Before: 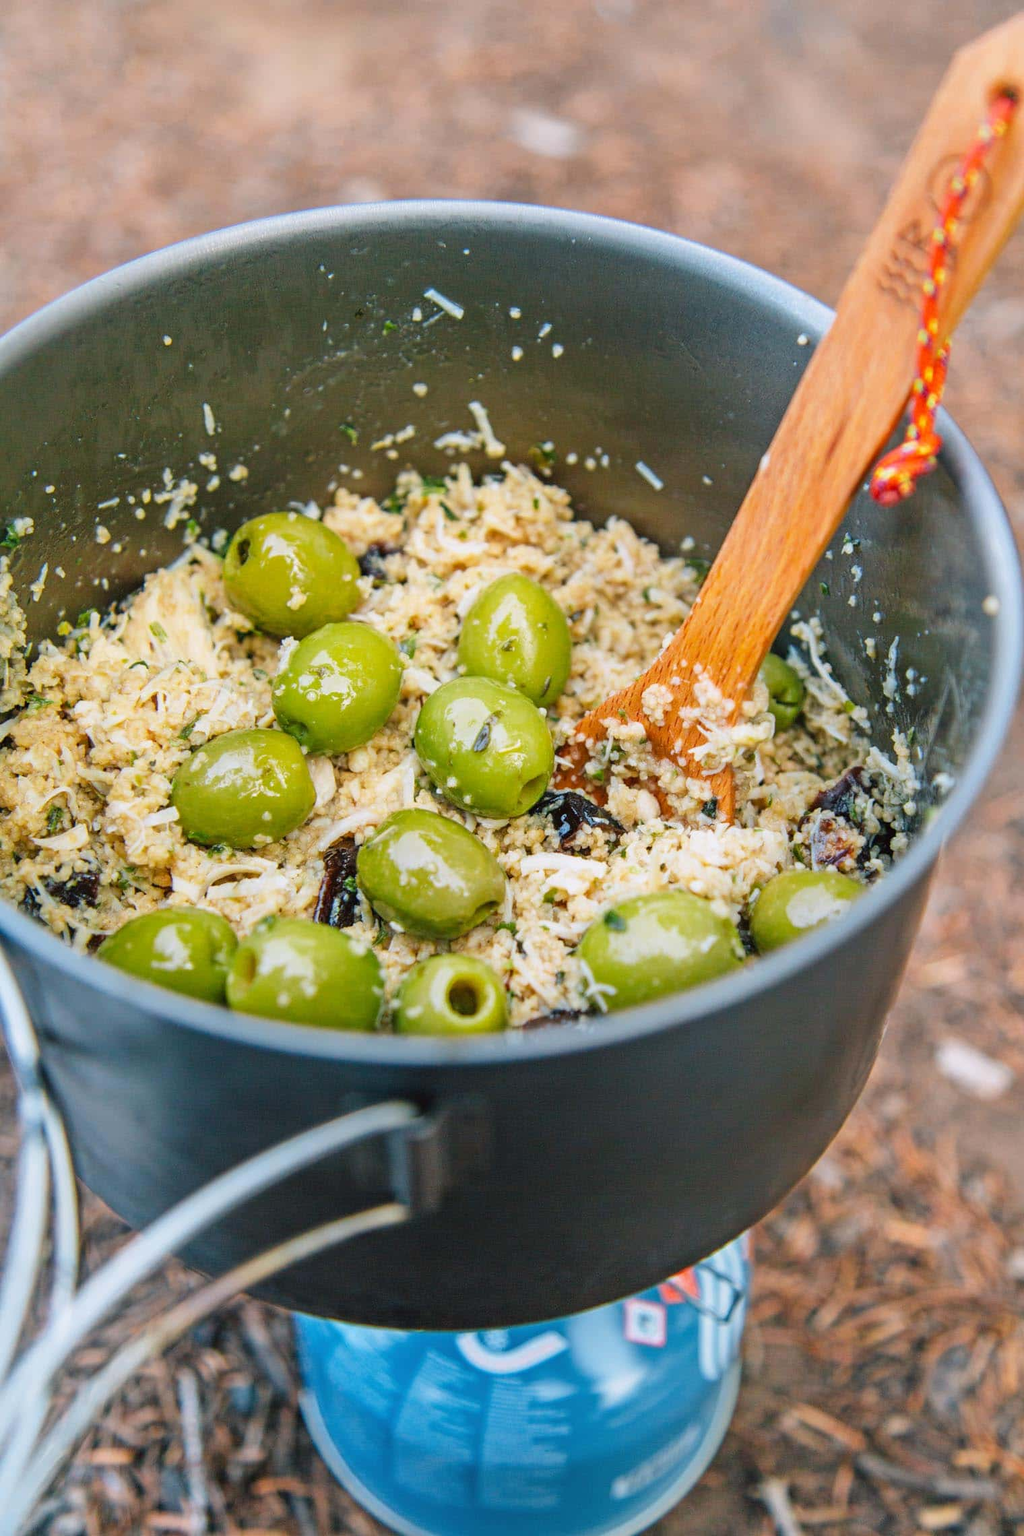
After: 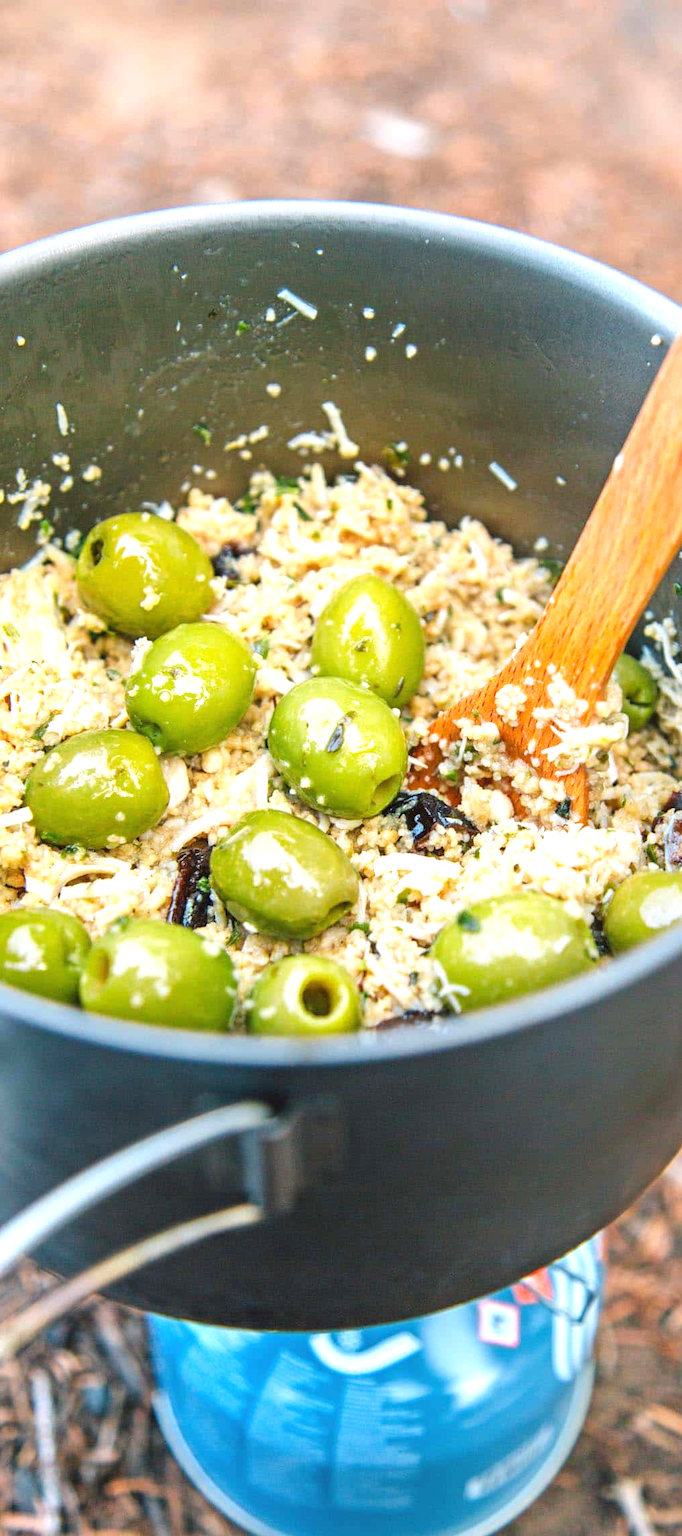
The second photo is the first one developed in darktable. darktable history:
exposure: black level correction 0, exposure 0.693 EV
crop and rotate: left 14.376%, right 18.963%
base curve: curves: ch0 [(0, 0) (0.989, 0.992)]
